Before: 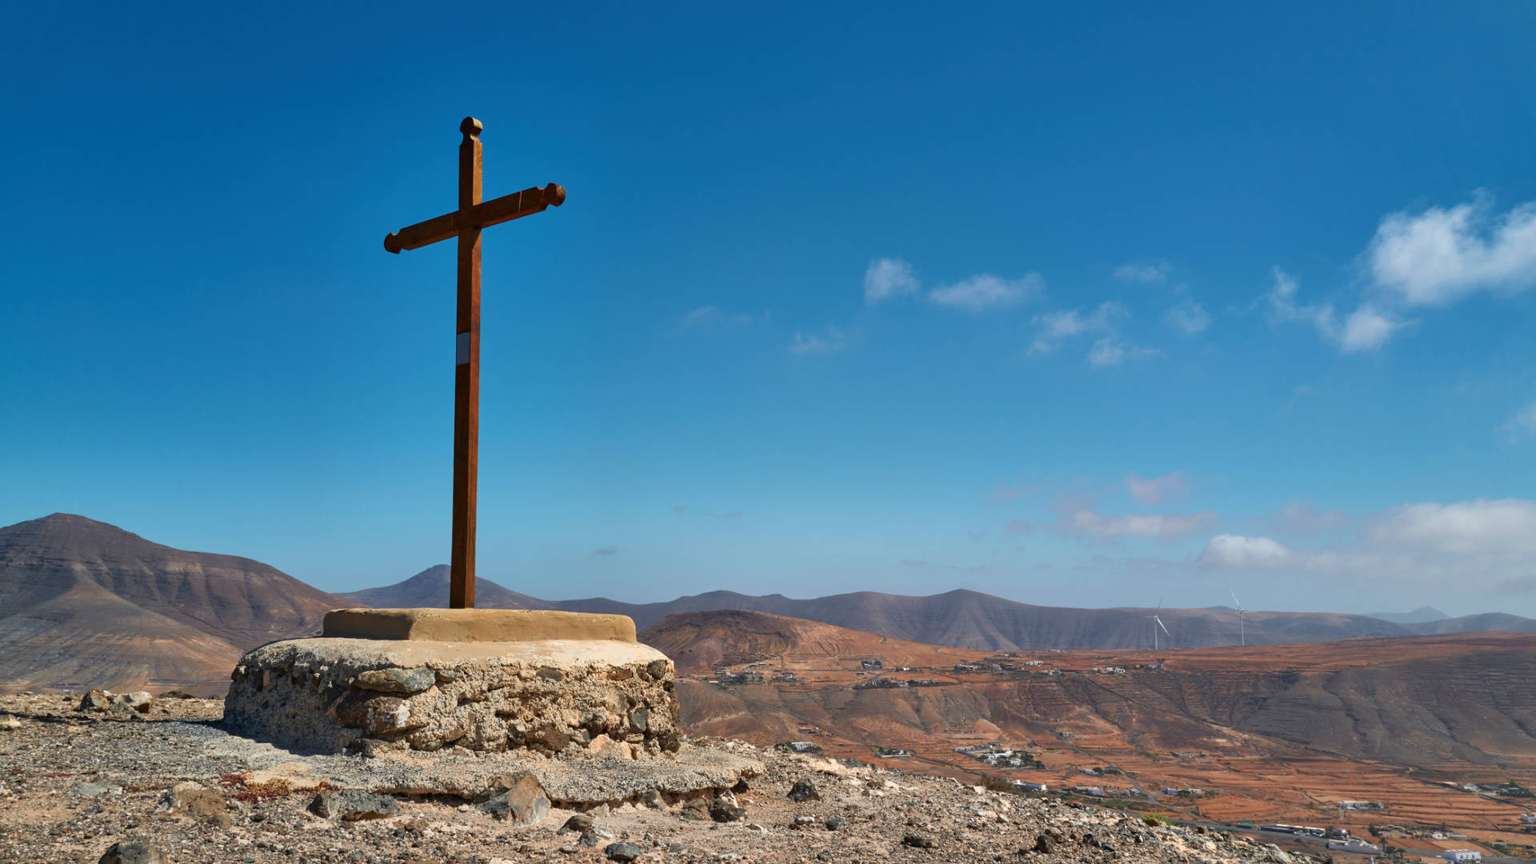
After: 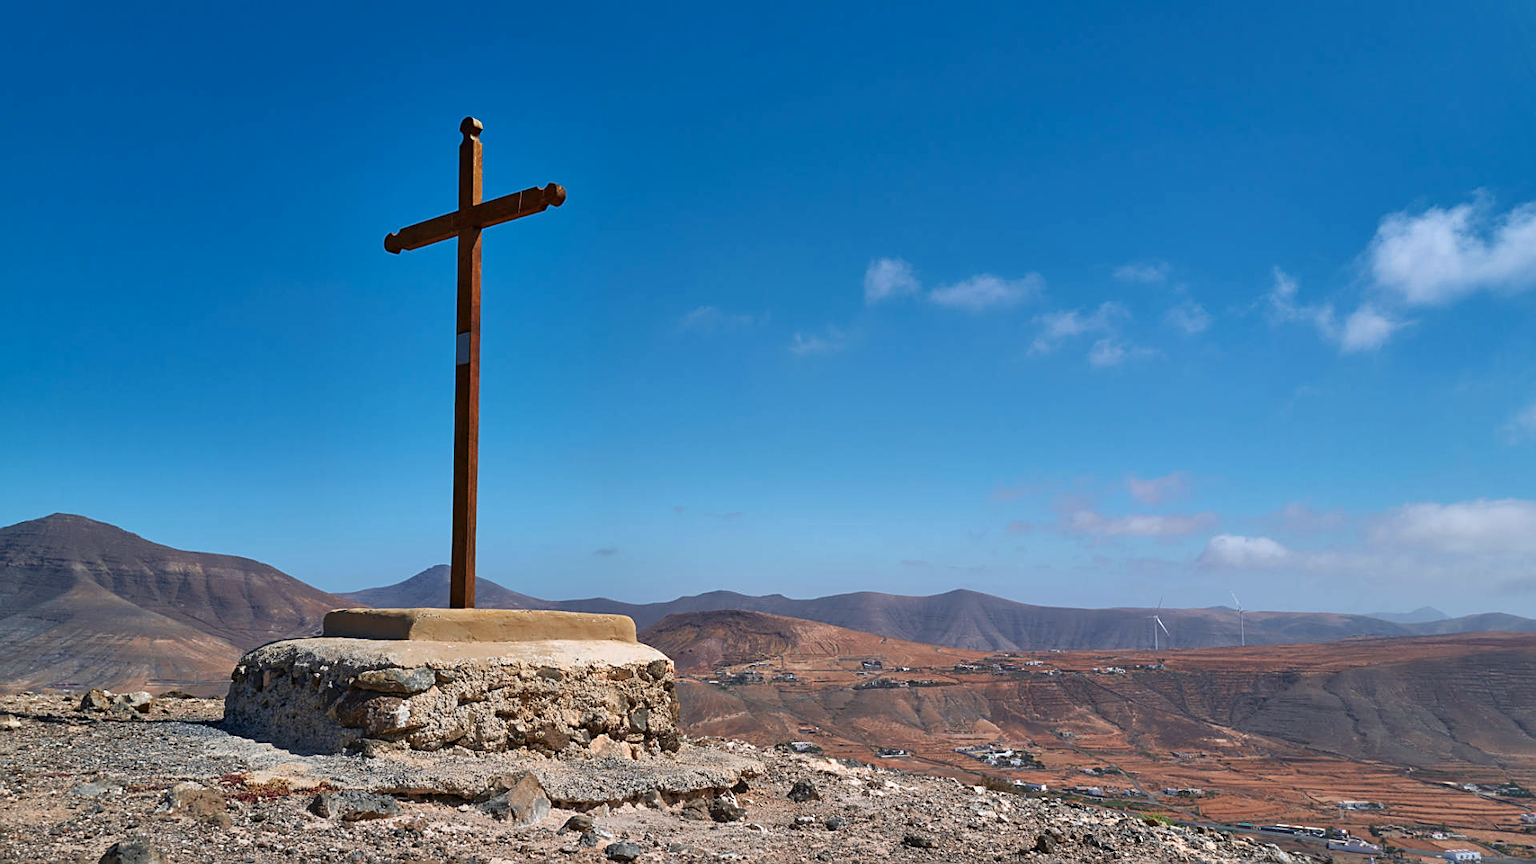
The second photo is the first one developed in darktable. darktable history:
sharpen: on, module defaults
color calibration: illuminant as shot in camera, x 0.358, y 0.373, temperature 4628.91 K
bloom: size 13.65%, threshold 98.39%, strength 4.82%
